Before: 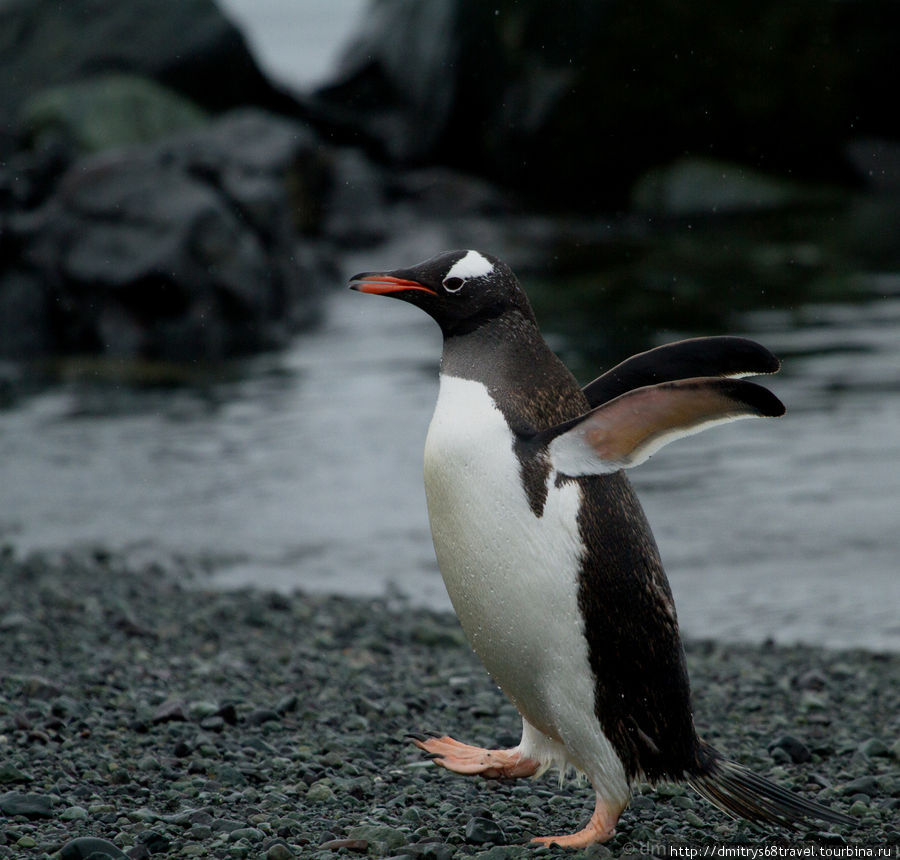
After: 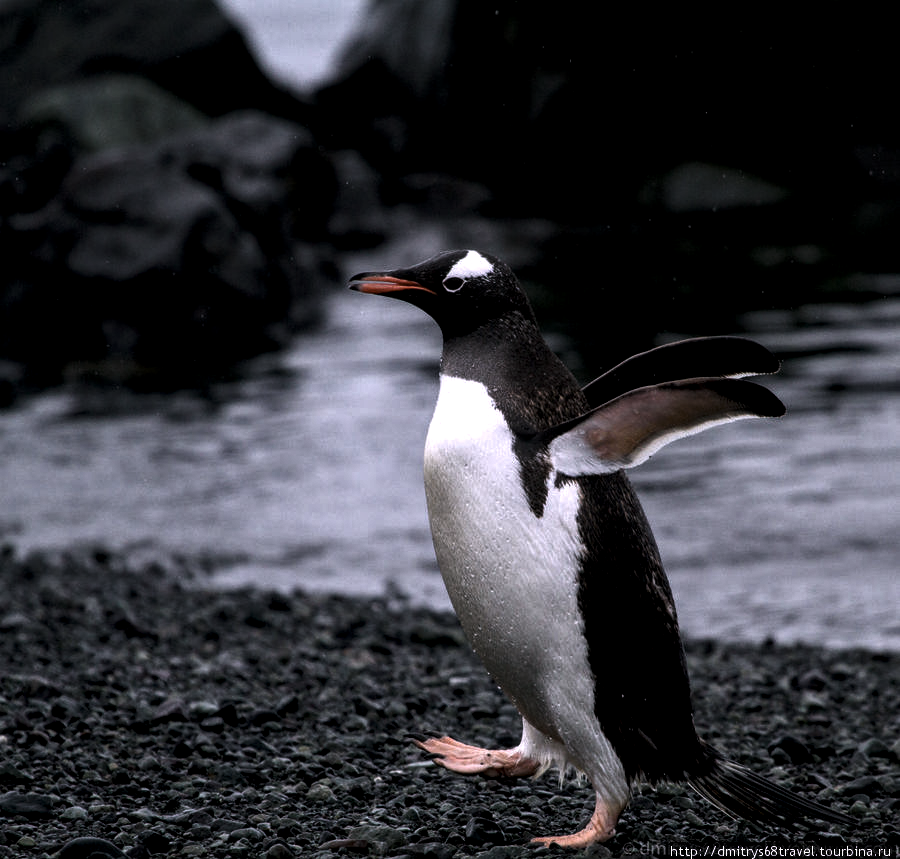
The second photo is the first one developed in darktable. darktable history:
white balance: red 1.066, blue 1.119
levels: levels [0, 0.618, 1]
exposure: black level correction 0, exposure 0.5 EV, compensate highlight preservation false
crop: bottom 0.071%
local contrast: highlights 60%, shadows 60%, detail 160%
